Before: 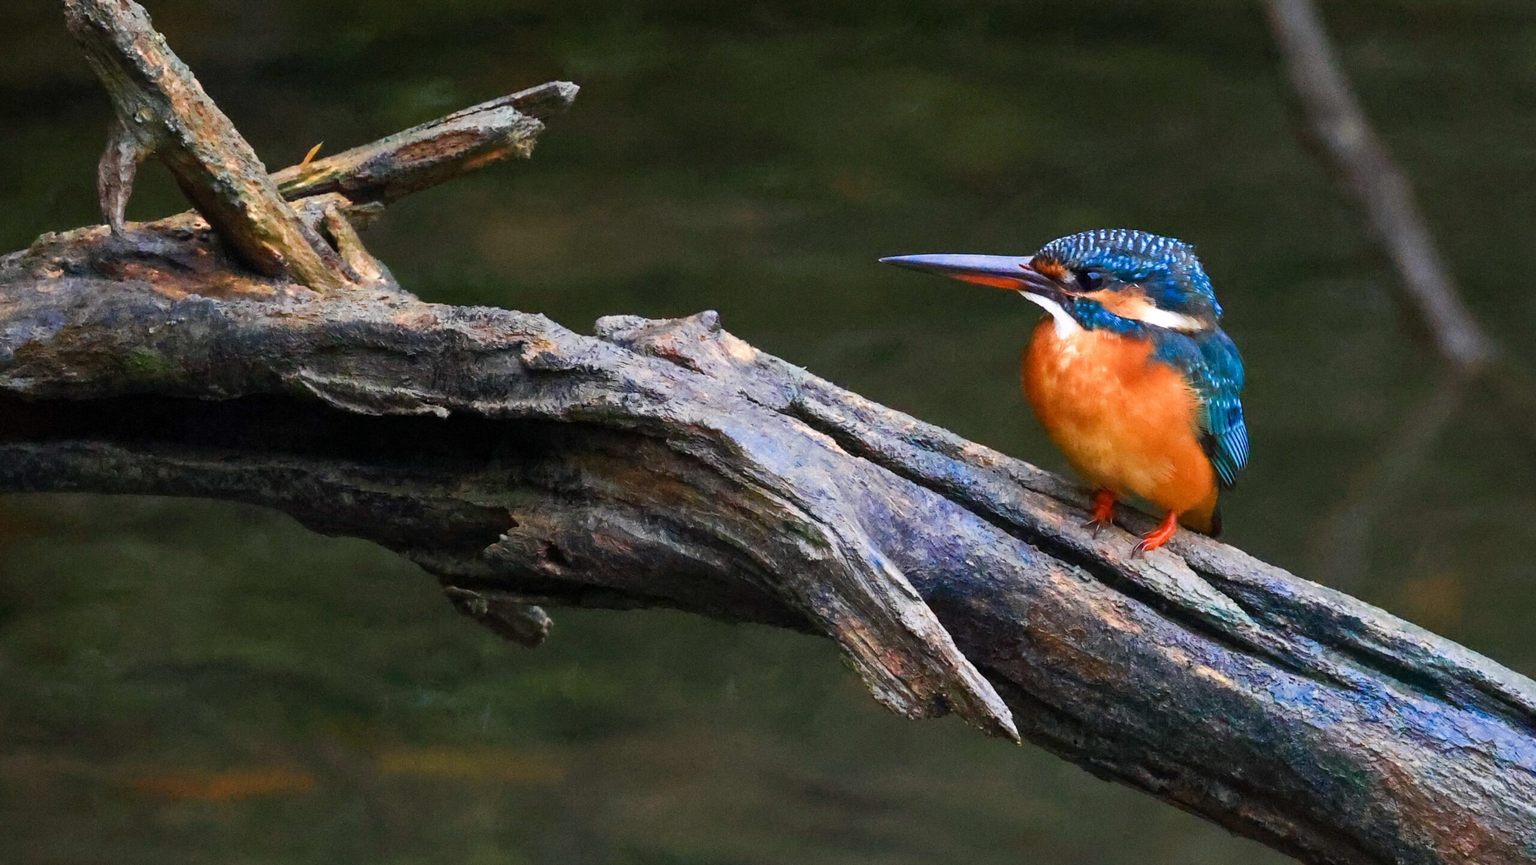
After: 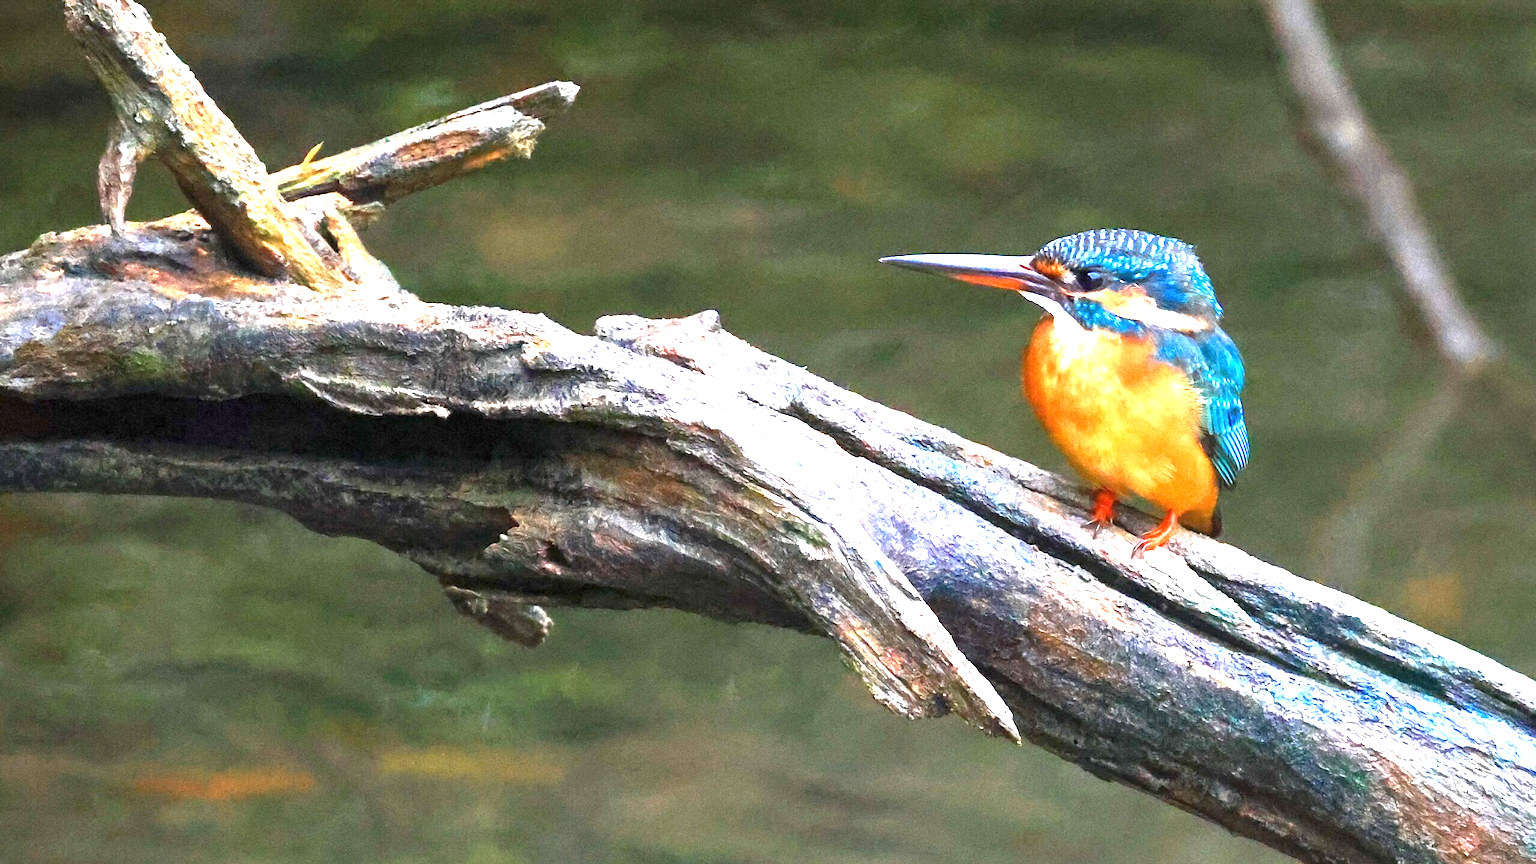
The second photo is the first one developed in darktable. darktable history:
exposure: black level correction 0, exposure 2.095 EV, compensate highlight preservation false
